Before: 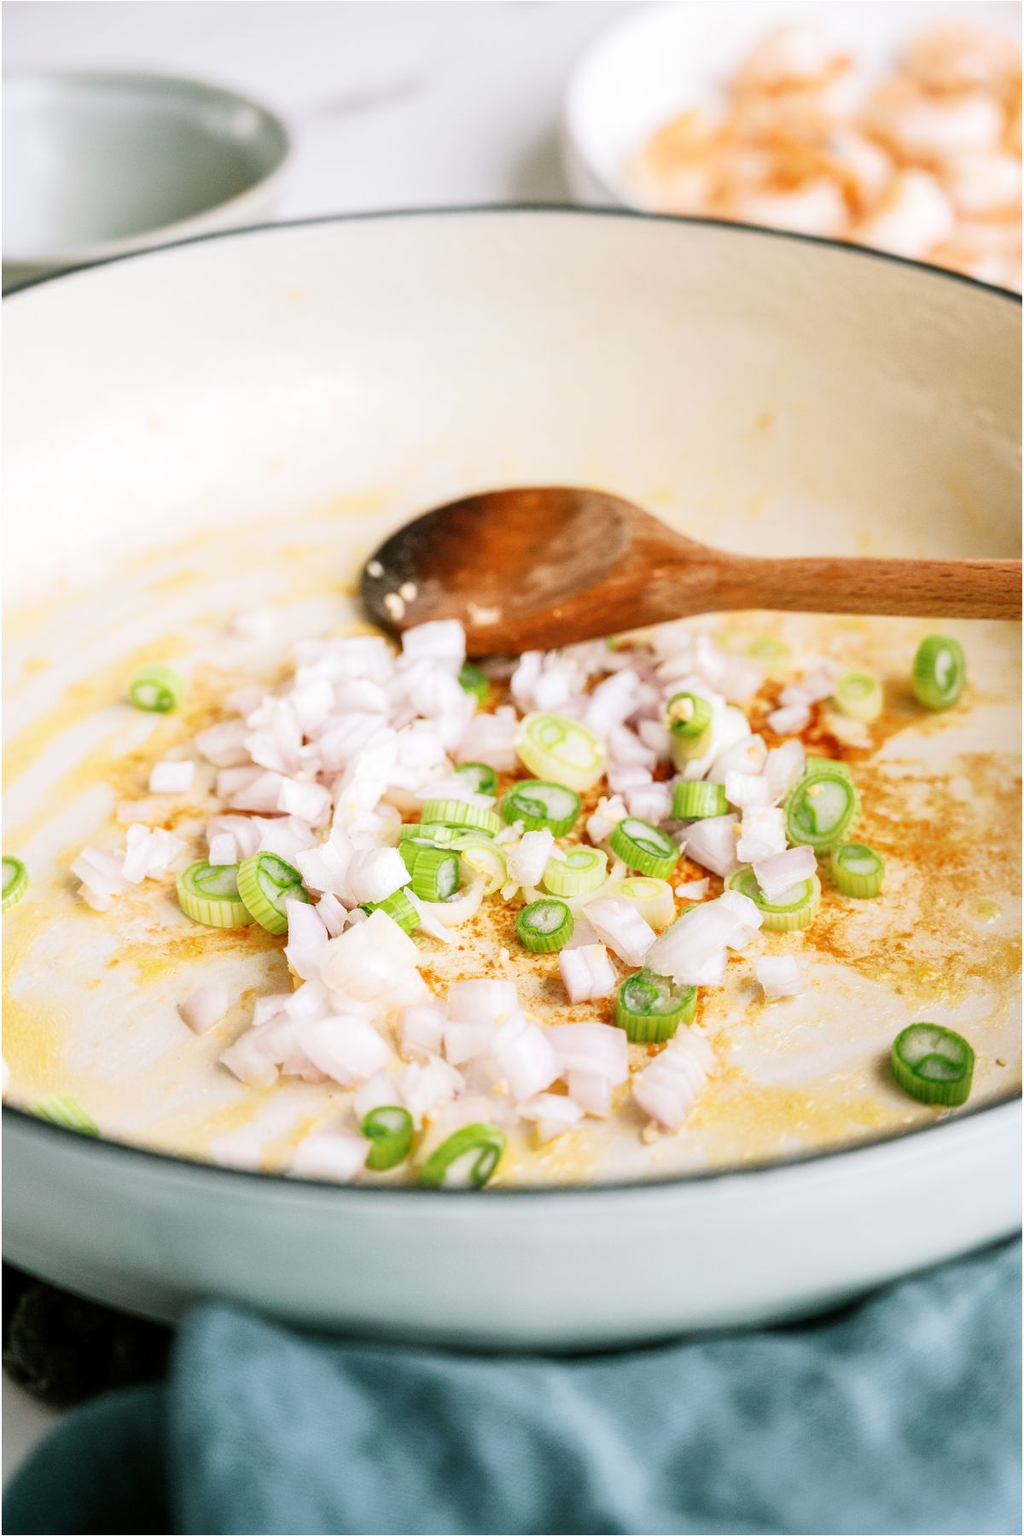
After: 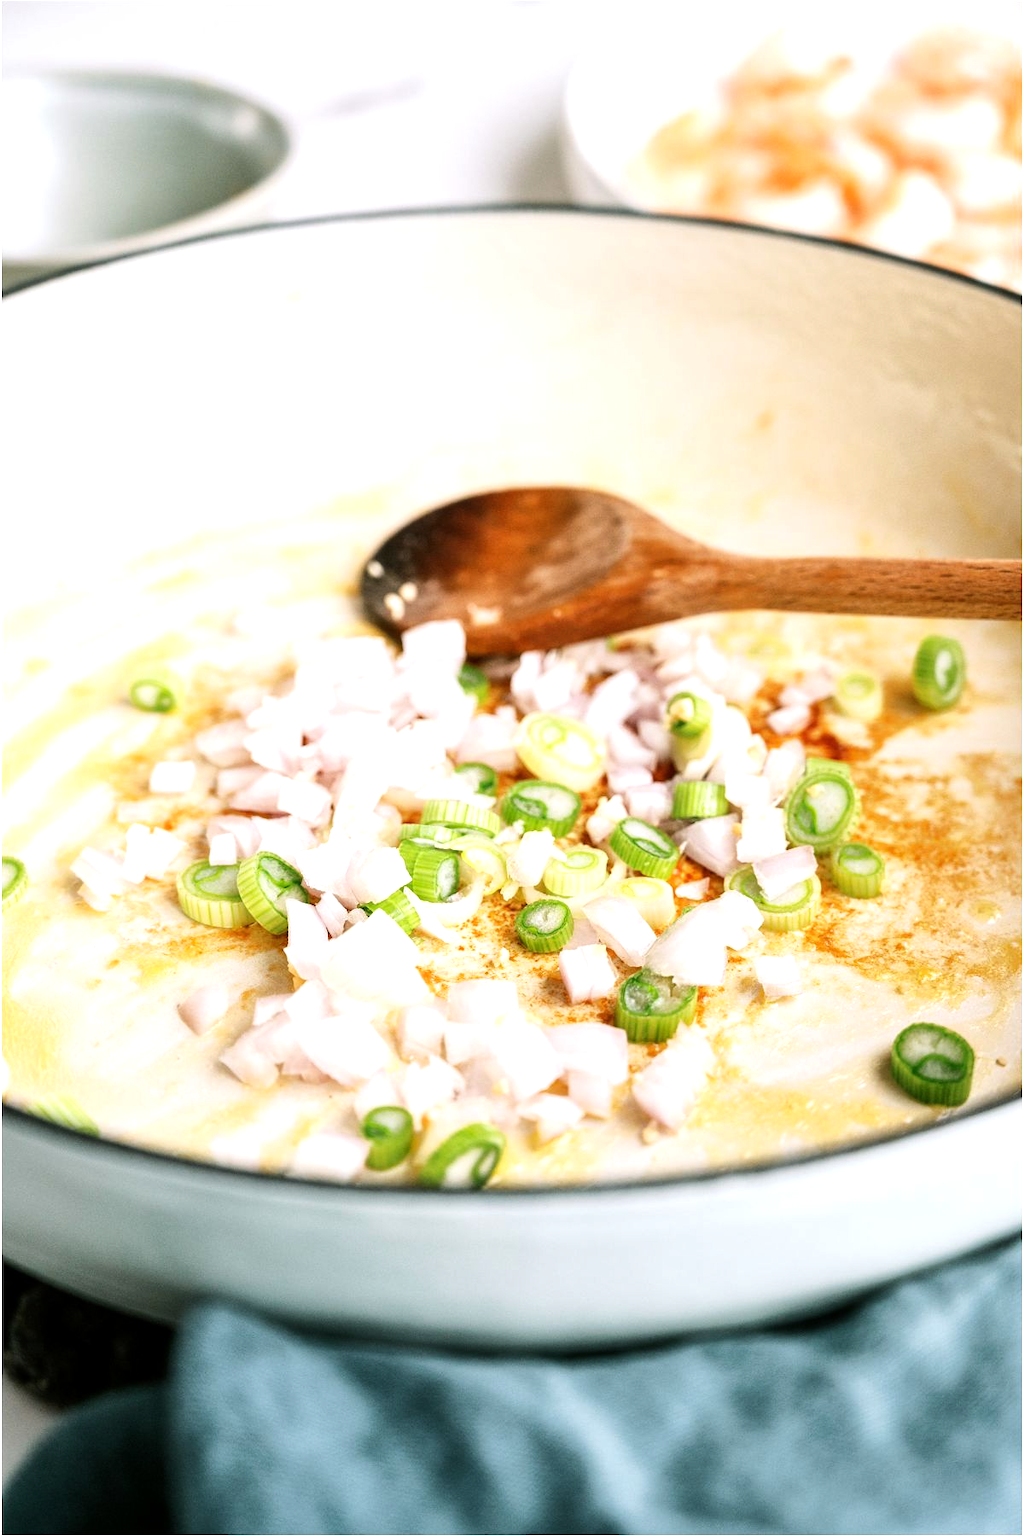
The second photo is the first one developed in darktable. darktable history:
tone equalizer: -8 EV -0.451 EV, -7 EV -0.369 EV, -6 EV -0.354 EV, -5 EV -0.258 EV, -3 EV 0.234 EV, -2 EV 0.34 EV, -1 EV 0.405 EV, +0 EV 0.398 EV, edges refinement/feathering 500, mask exposure compensation -1.57 EV, preserve details no
local contrast: mode bilateral grid, contrast 11, coarseness 24, detail 115%, midtone range 0.2
